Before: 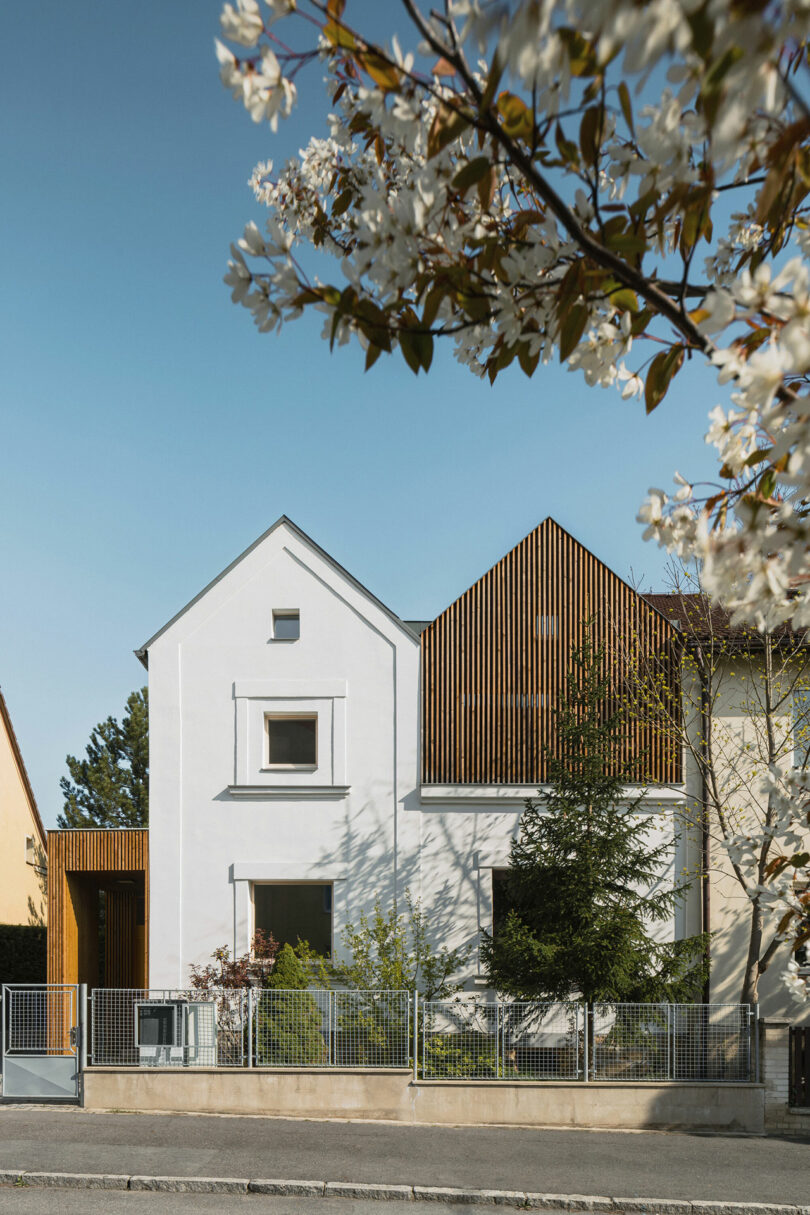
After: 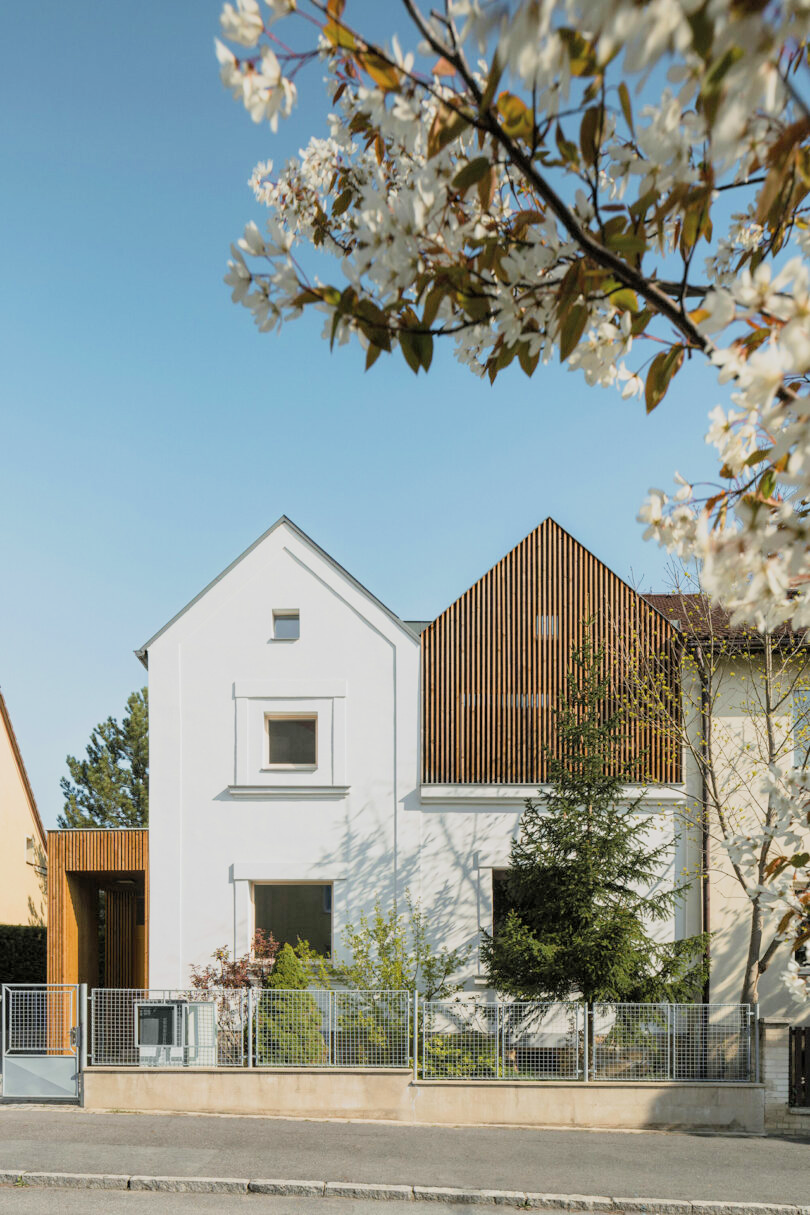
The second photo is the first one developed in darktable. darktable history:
filmic rgb: black relative exposure -8.76 EV, white relative exposure 4.98 EV, target black luminance 0%, hardness 3.79, latitude 65.84%, contrast 0.832, shadows ↔ highlights balance 19.76%, add noise in highlights 0.001, color science v3 (2019), use custom middle-gray values true, contrast in highlights soft
exposure: black level correction 0, exposure 1.001 EV, compensate highlight preservation false
